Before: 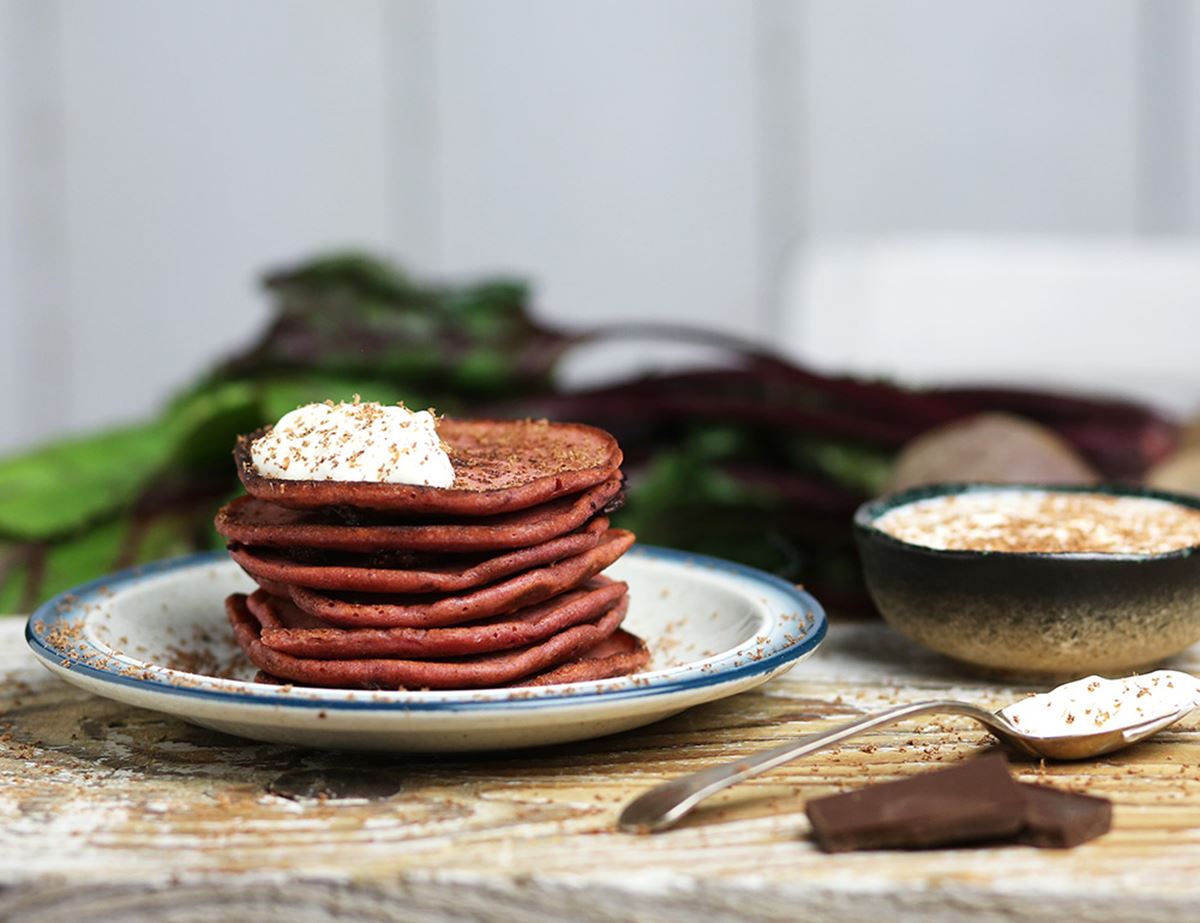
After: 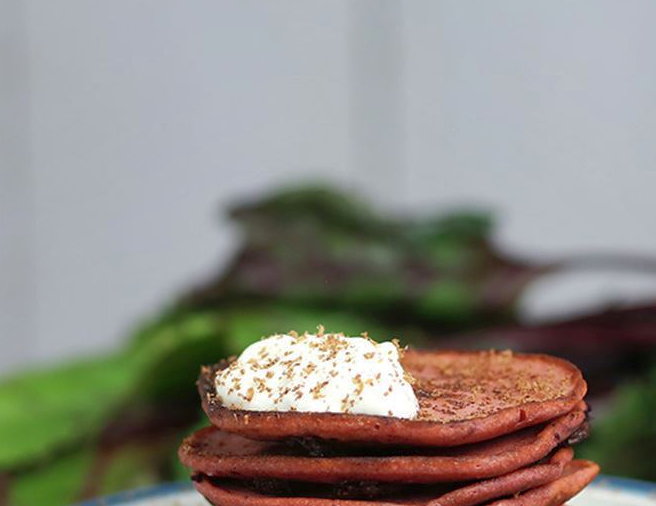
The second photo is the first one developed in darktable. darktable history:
shadows and highlights: on, module defaults
crop and rotate: left 3.047%, top 7.509%, right 42.236%, bottom 37.598%
